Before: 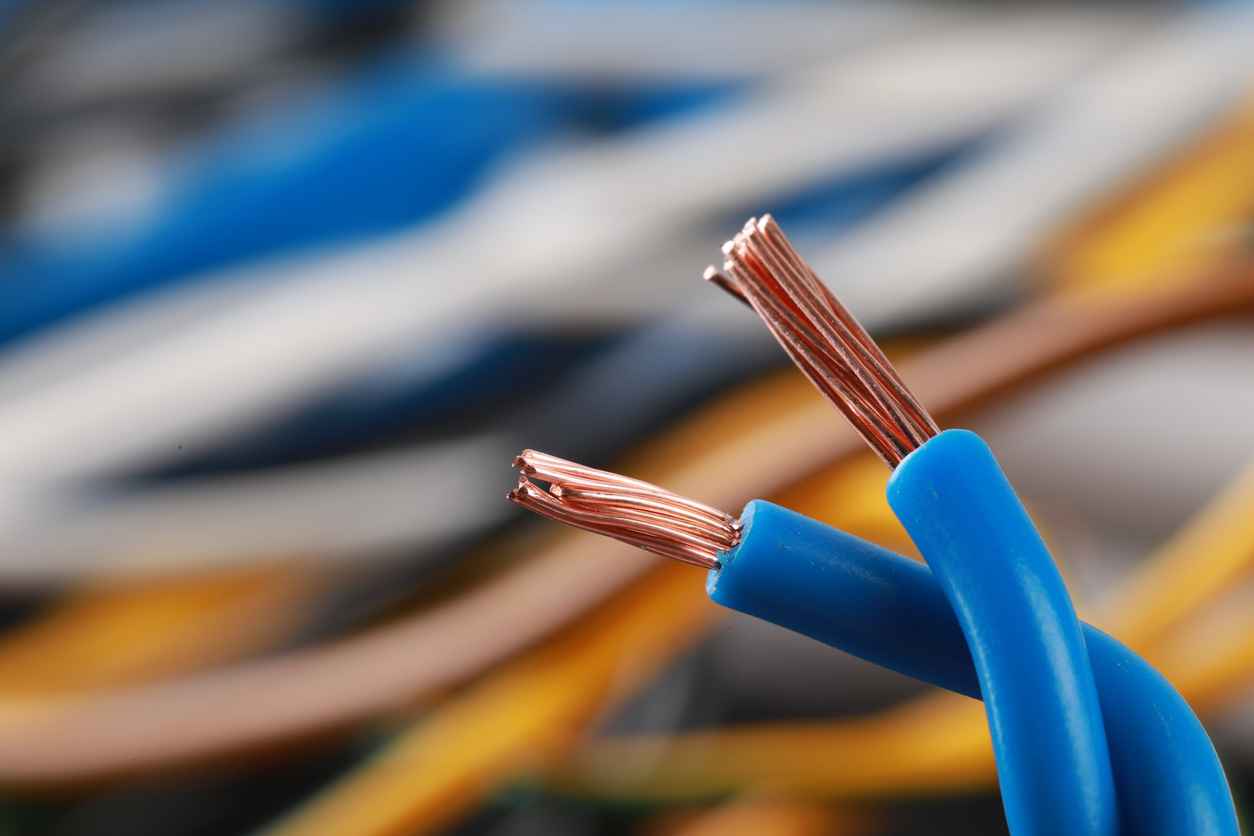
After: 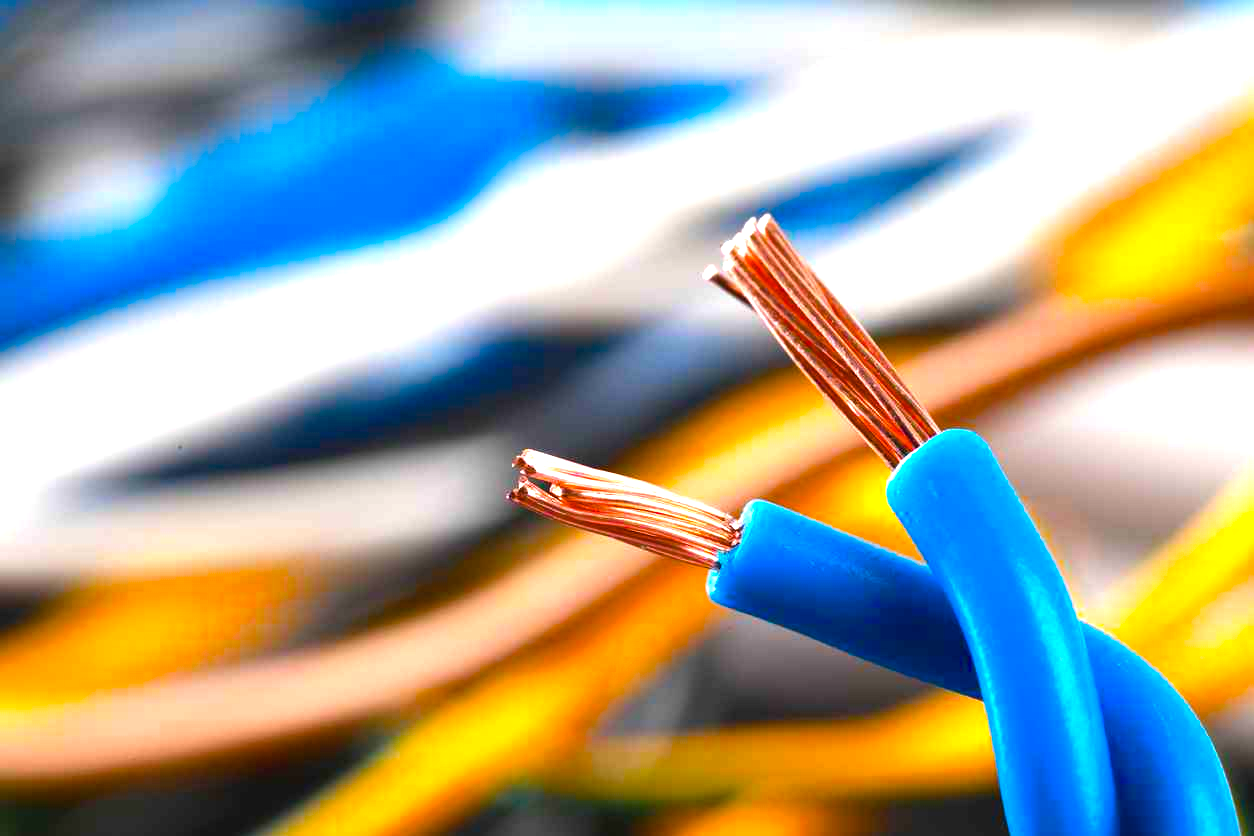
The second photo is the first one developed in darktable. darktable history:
color balance rgb: linear chroma grading › global chroma 50%, perceptual saturation grading › global saturation 2.34%, global vibrance 6.64%, contrast 12.71%, saturation formula JzAzBz (2021)
exposure: black level correction 0, exposure 1 EV, compensate exposure bias true, compensate highlight preservation false
